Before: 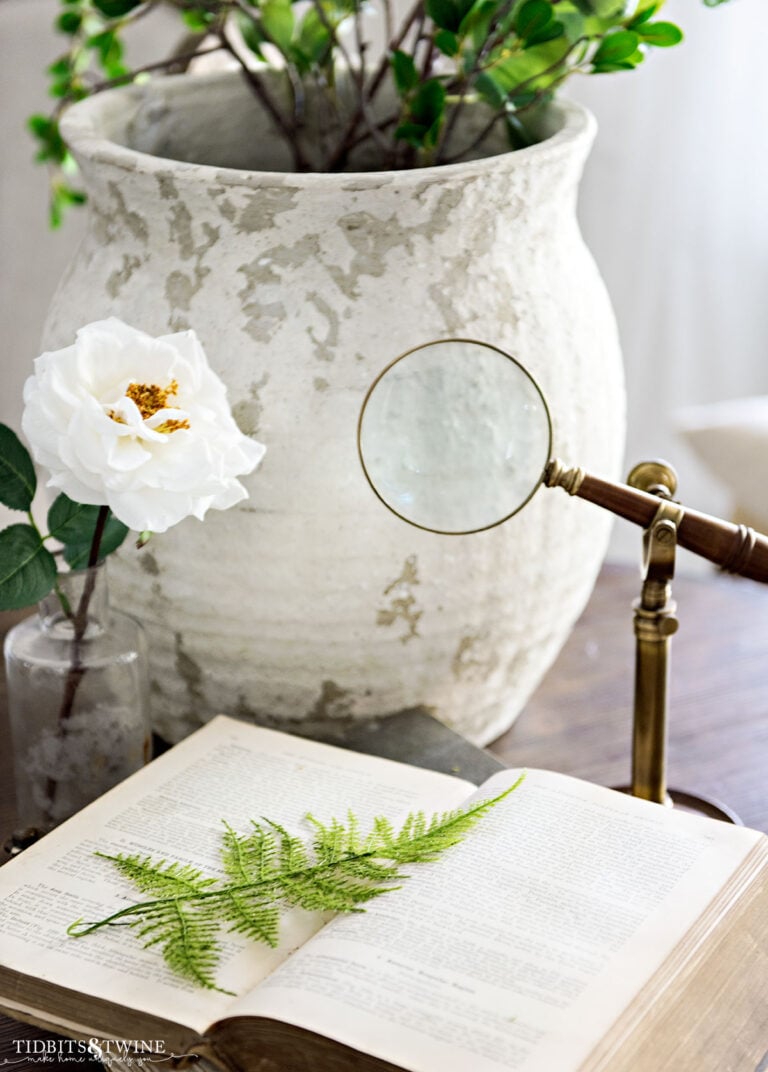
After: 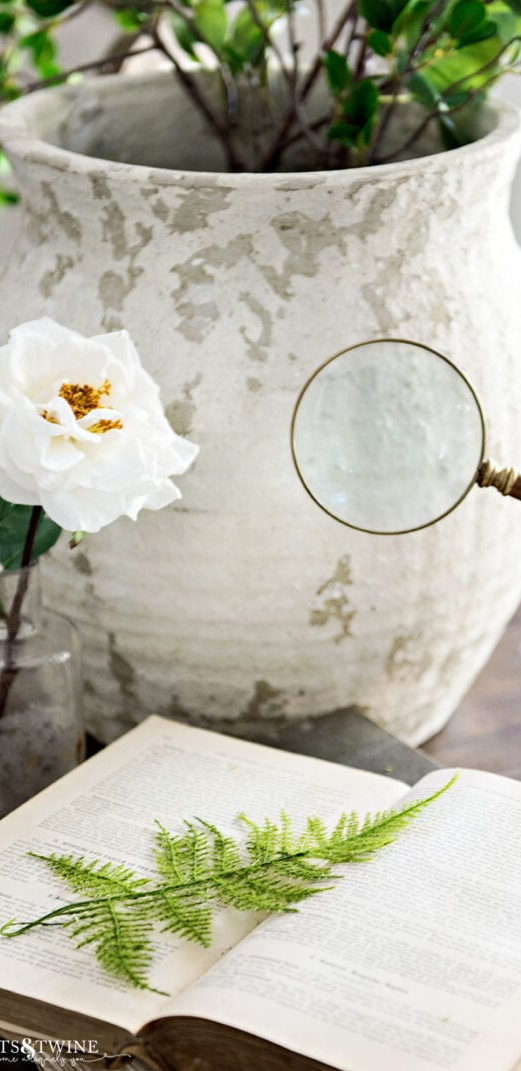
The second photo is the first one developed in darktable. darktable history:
crop and rotate: left 8.774%, right 23.35%
